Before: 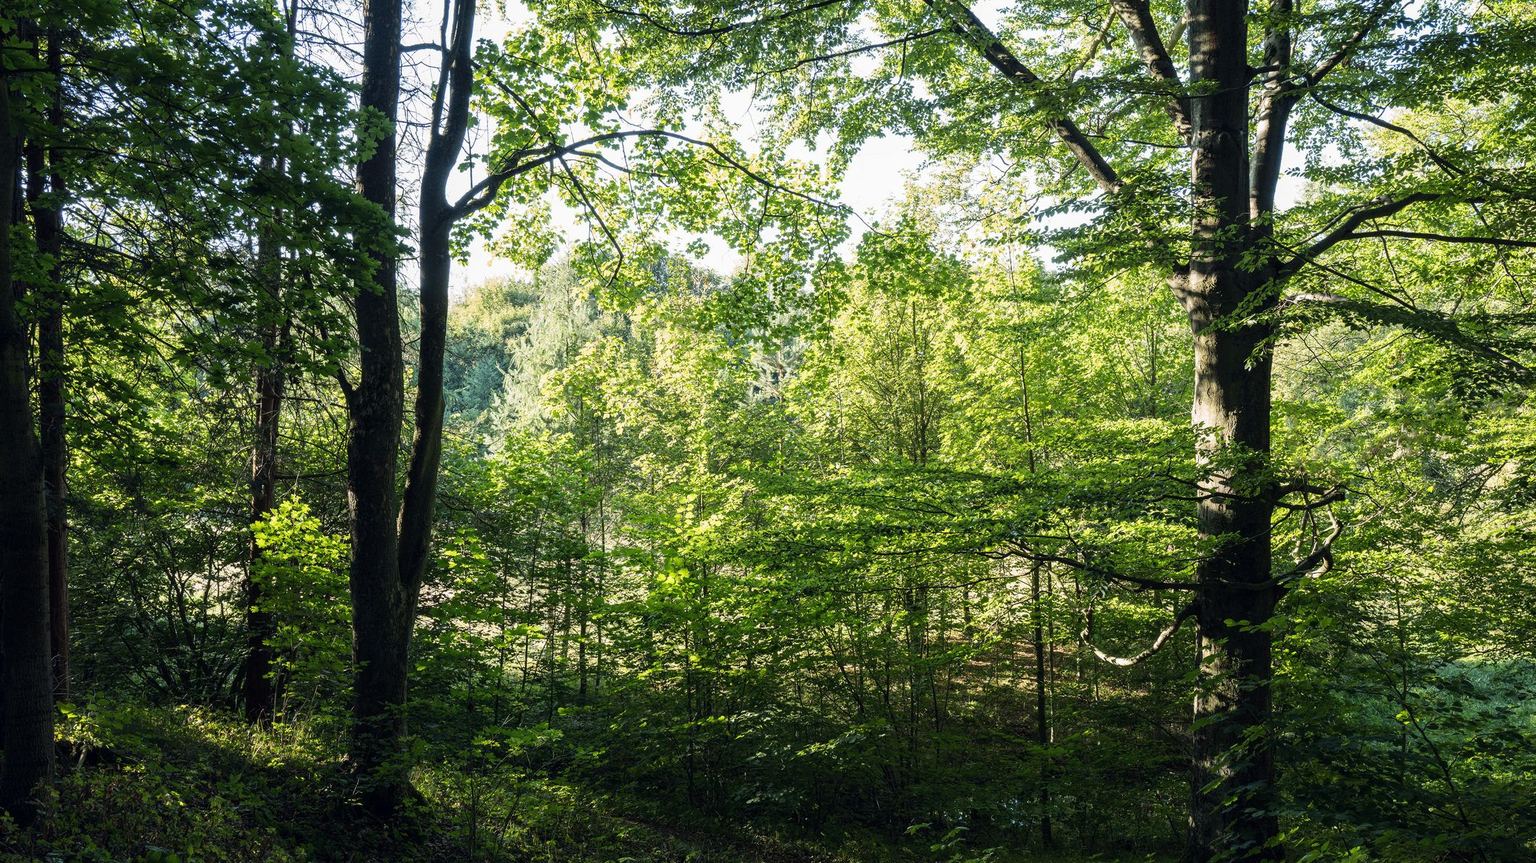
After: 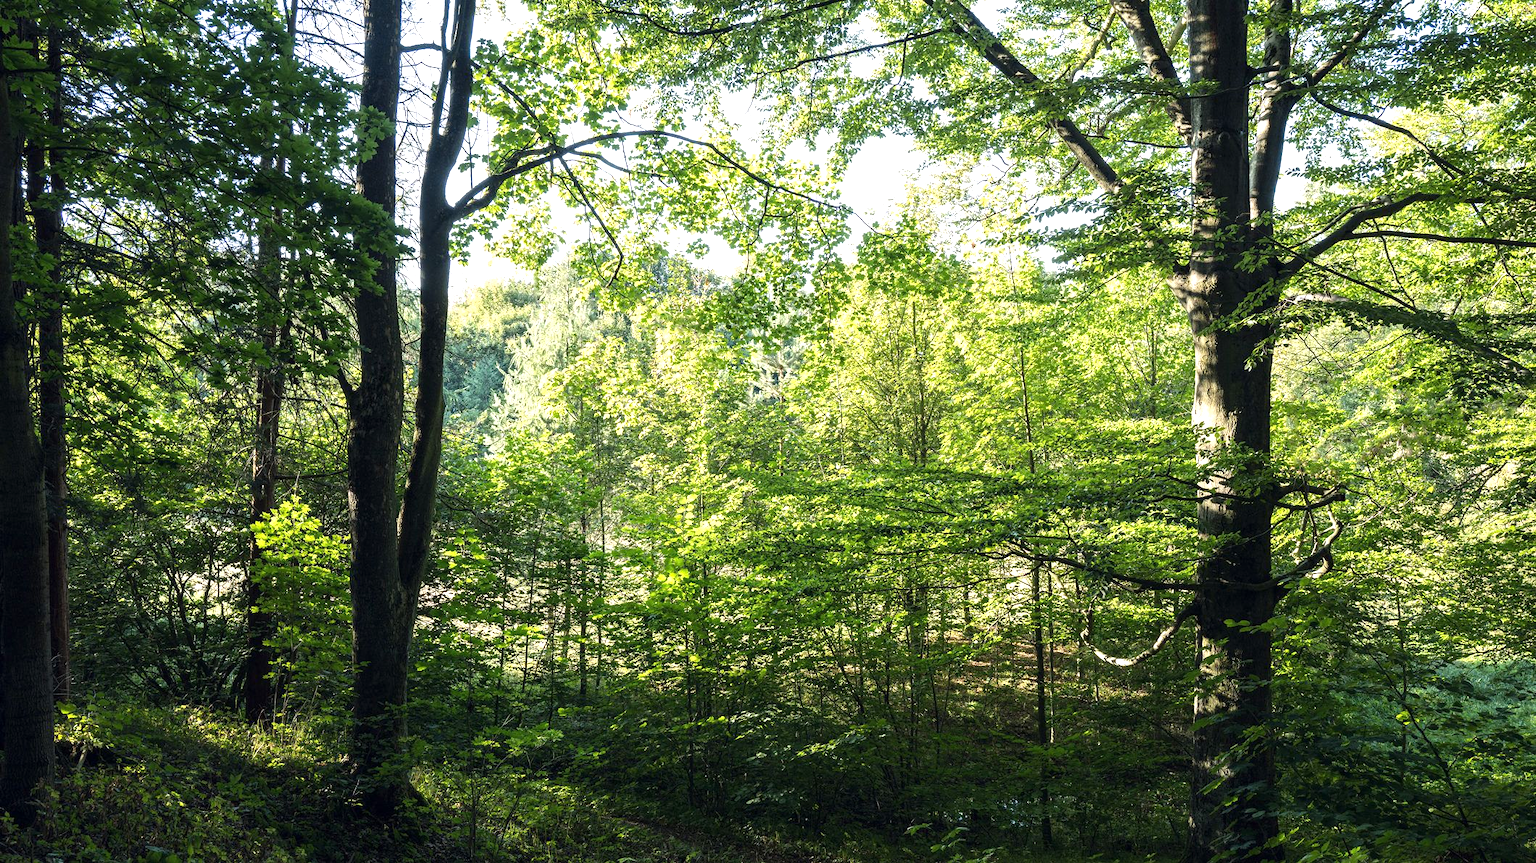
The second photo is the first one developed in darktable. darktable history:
exposure: exposure 0.492 EV, compensate highlight preservation false
